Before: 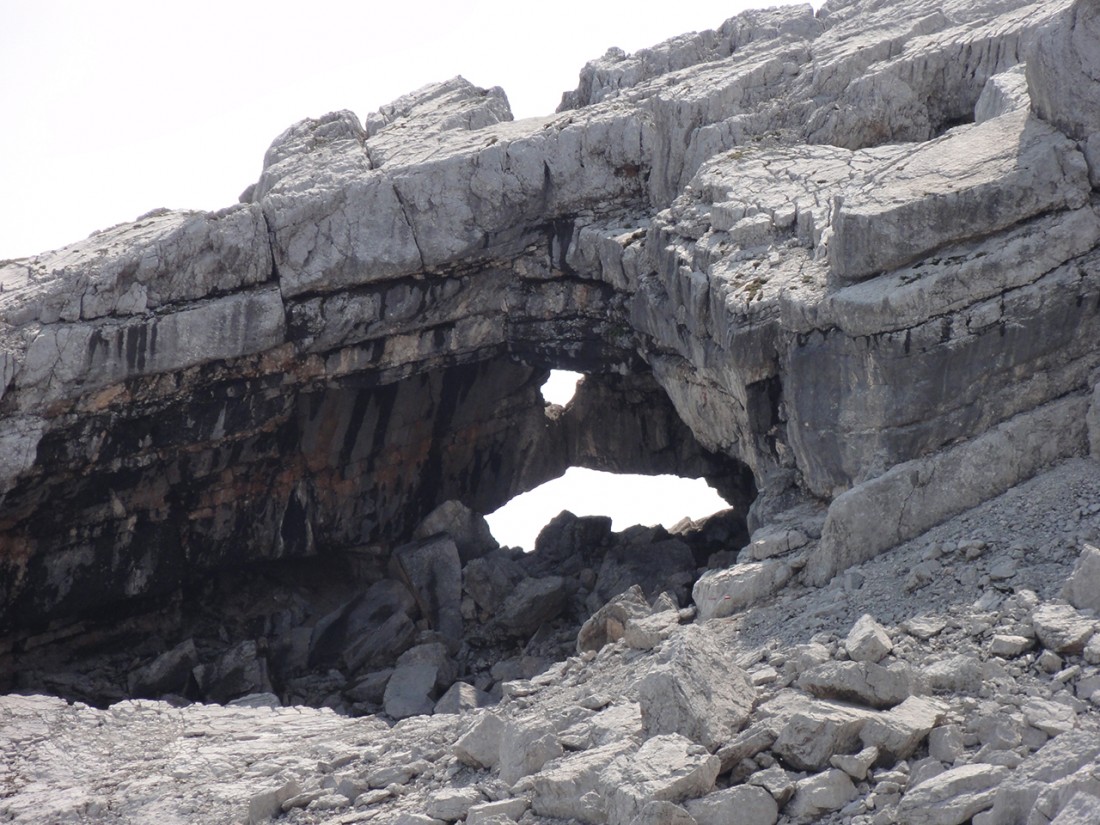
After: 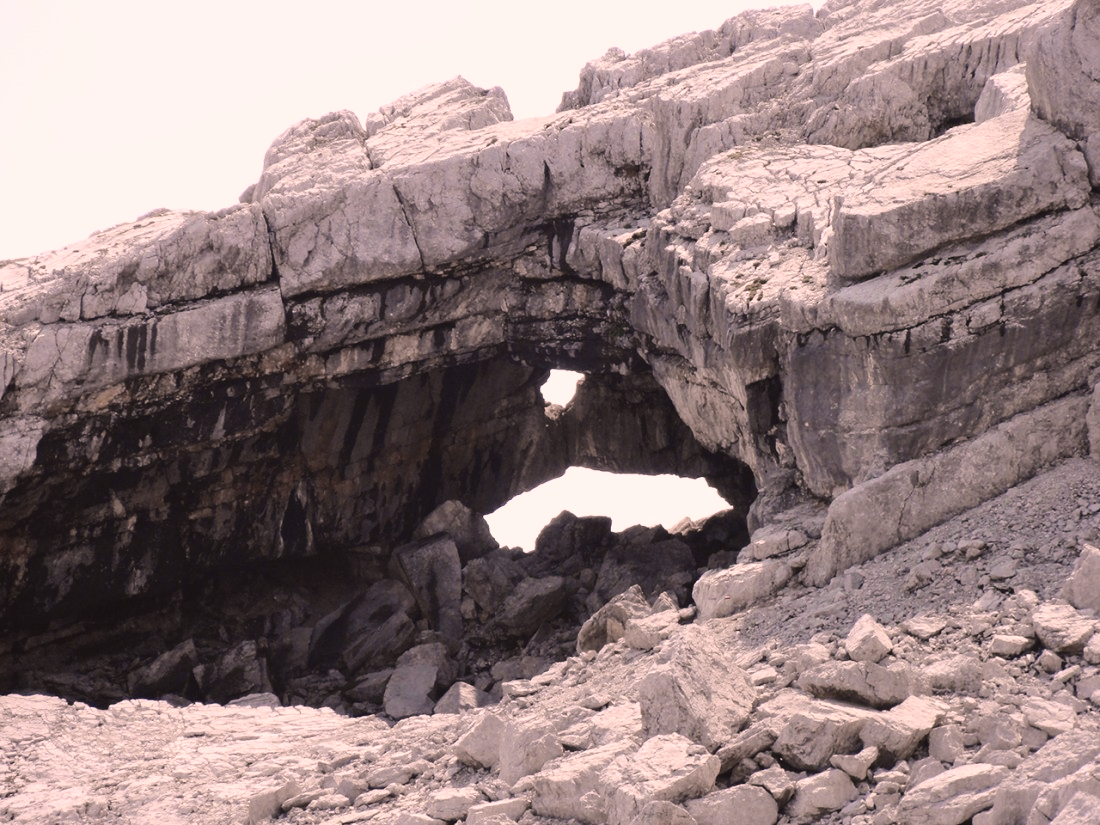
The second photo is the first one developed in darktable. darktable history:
tone curve: curves: ch0 [(0, 0.023) (0.1, 0.084) (0.184, 0.168) (0.45, 0.54) (0.57, 0.683) (0.722, 0.825) (0.877, 0.948) (1, 1)]; ch1 [(0, 0) (0.414, 0.395) (0.453, 0.437) (0.502, 0.509) (0.521, 0.519) (0.573, 0.568) (0.618, 0.61) (0.654, 0.642) (1, 1)]; ch2 [(0, 0) (0.421, 0.43) (0.45, 0.463) (0.492, 0.504) (0.511, 0.519) (0.557, 0.557) (0.602, 0.605) (1, 1)], color space Lab, independent channels, preserve colors none
color correction: highlights a* 12.23, highlights b* 5.41
